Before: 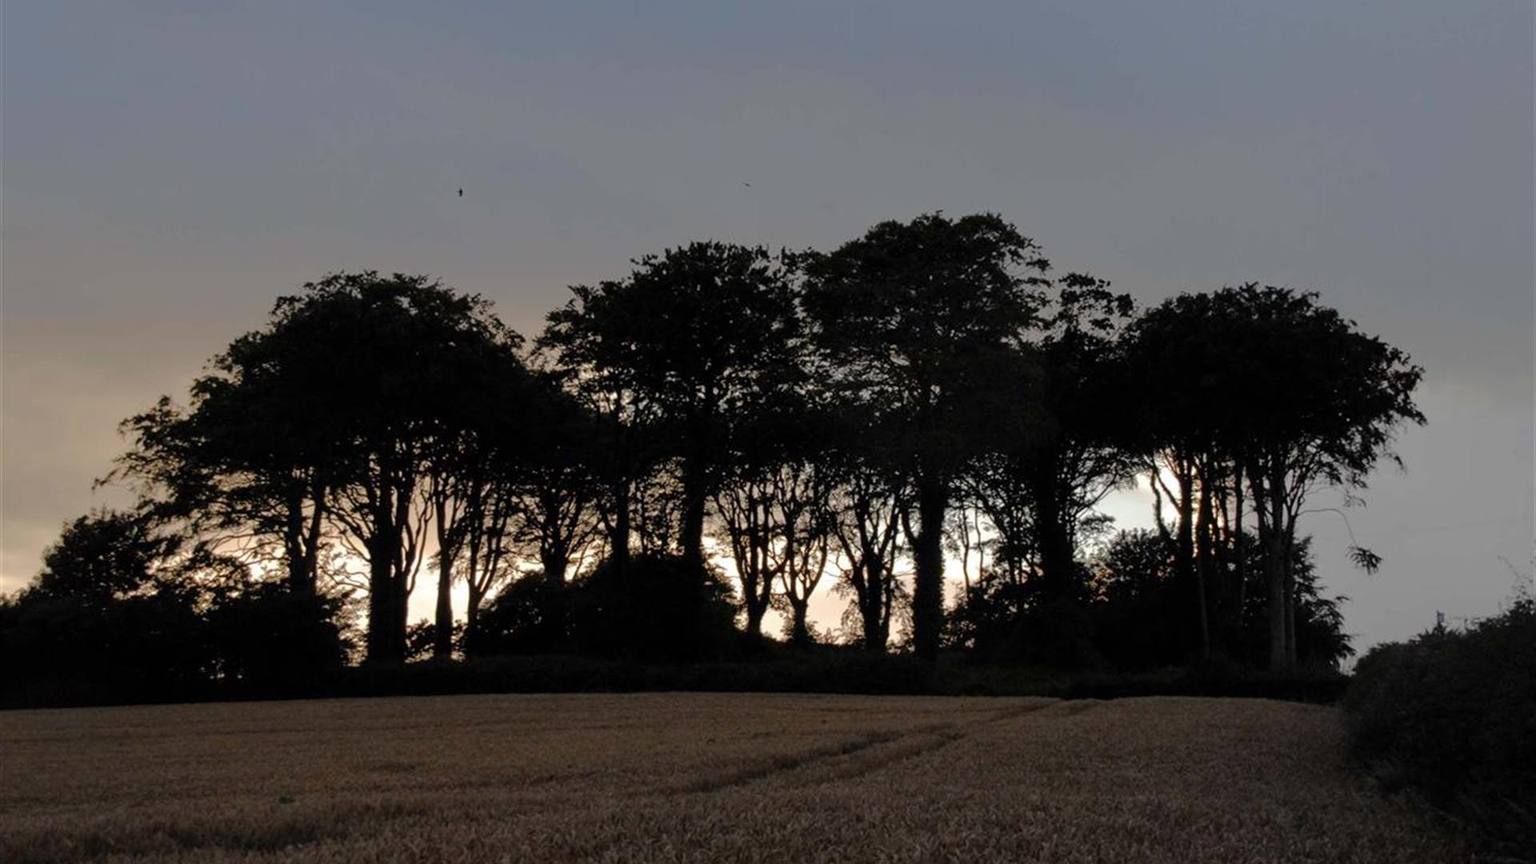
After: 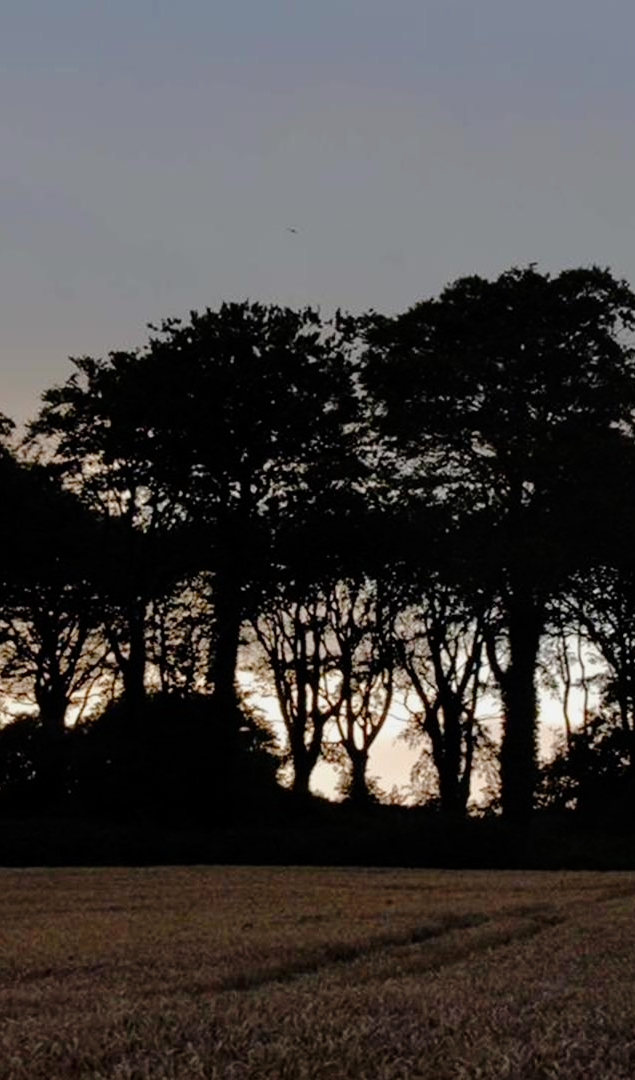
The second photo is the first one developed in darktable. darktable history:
tone curve: curves: ch0 [(0, 0) (0.068, 0.031) (0.175, 0.139) (0.32, 0.345) (0.495, 0.544) (0.748, 0.762) (0.993, 0.954)]; ch1 [(0, 0) (0.294, 0.184) (0.34, 0.303) (0.371, 0.344) (0.441, 0.408) (0.477, 0.474) (0.499, 0.5) (0.529, 0.523) (0.677, 0.762) (1, 1)]; ch2 [(0, 0) (0.431, 0.419) (0.495, 0.502) (0.524, 0.534) (0.557, 0.56) (0.634, 0.654) (0.728, 0.722) (1, 1)], preserve colors none
crop: left 33.405%, right 33.508%
